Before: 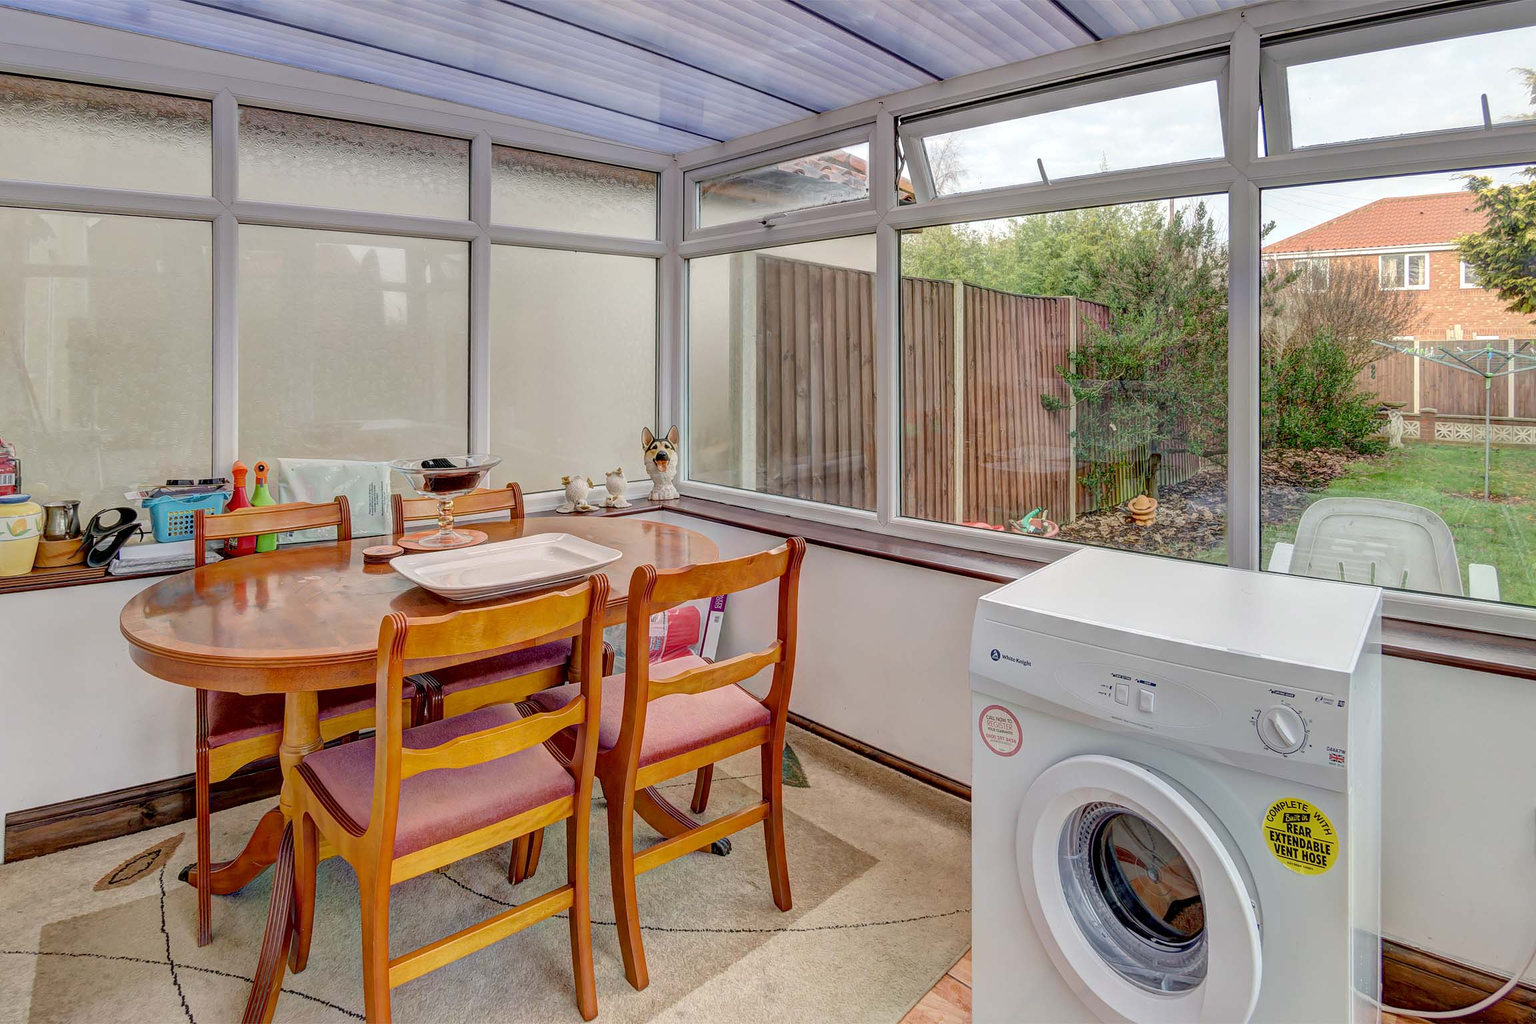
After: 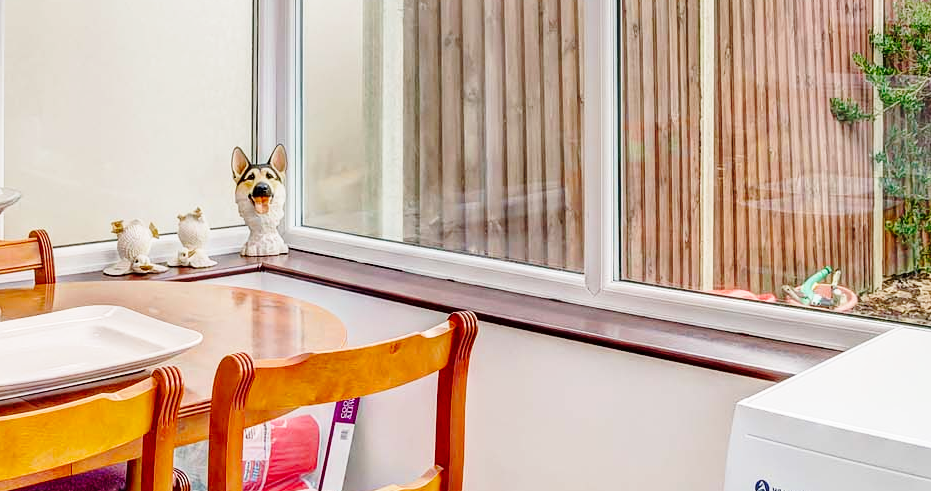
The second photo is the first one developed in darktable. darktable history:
base curve: curves: ch0 [(0, 0) (0.028, 0.03) (0.121, 0.232) (0.46, 0.748) (0.859, 0.968) (1, 1)], preserve colors none
crop: left 31.751%, top 32.172%, right 27.8%, bottom 35.83%
